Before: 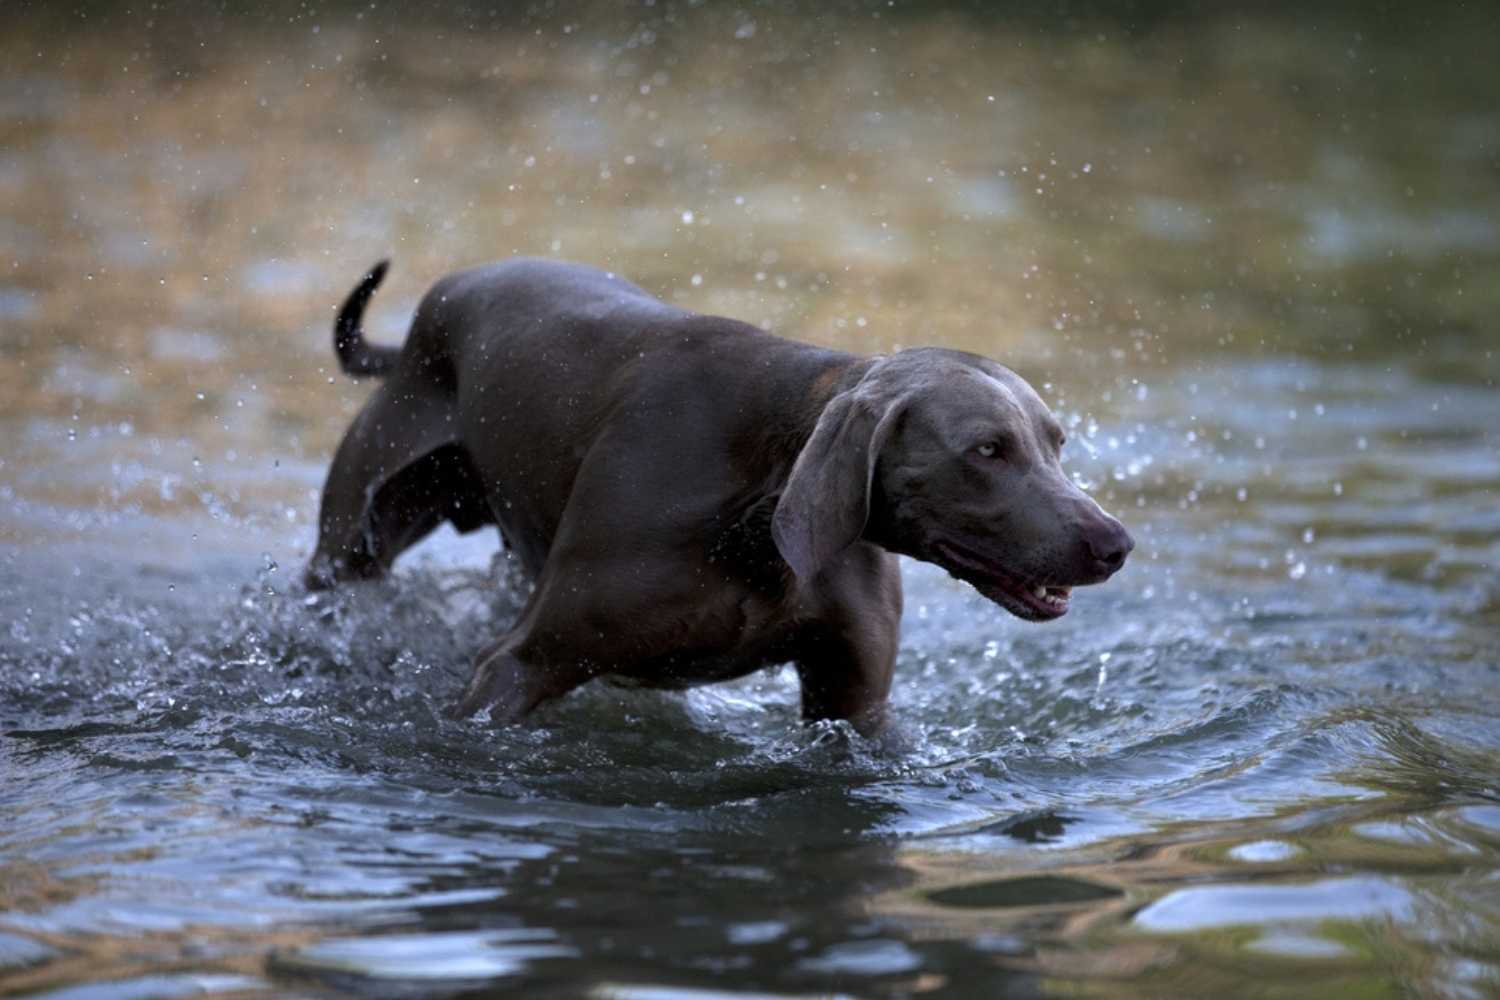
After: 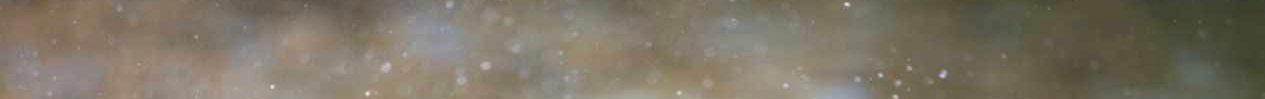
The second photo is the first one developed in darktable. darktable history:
crop and rotate: left 9.644%, top 9.491%, right 6.021%, bottom 80.509%
haze removal: compatibility mode true, adaptive false
